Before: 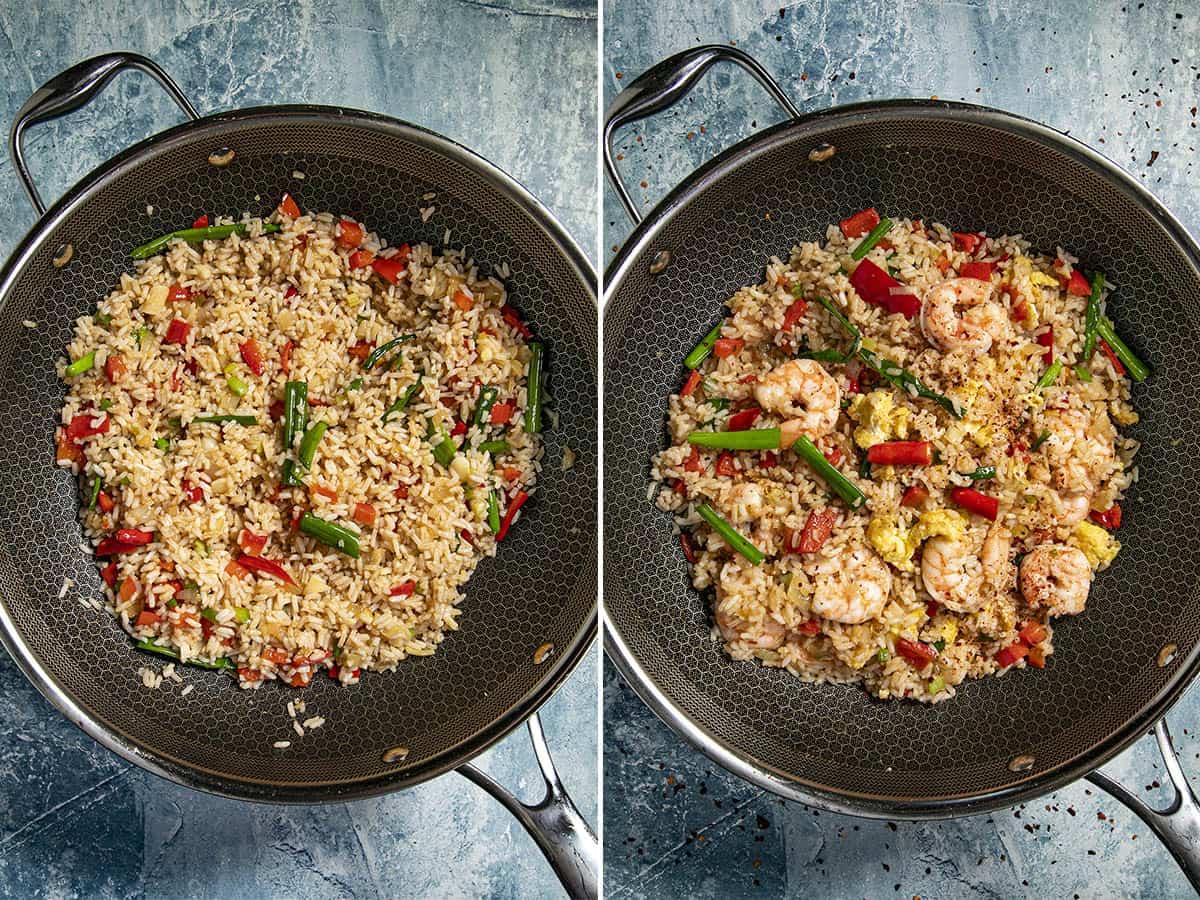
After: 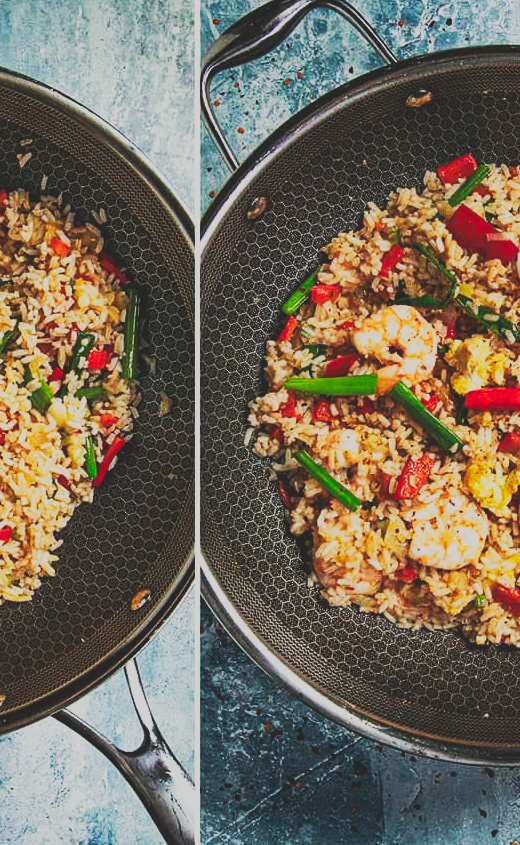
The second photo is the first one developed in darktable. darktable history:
tone curve: curves: ch0 [(0, 0.148) (0.191, 0.225) (0.39, 0.373) (0.669, 0.716) (0.847, 0.818) (1, 0.839)], preserve colors none
crop: left 33.623%, top 6.021%, right 22.985%
